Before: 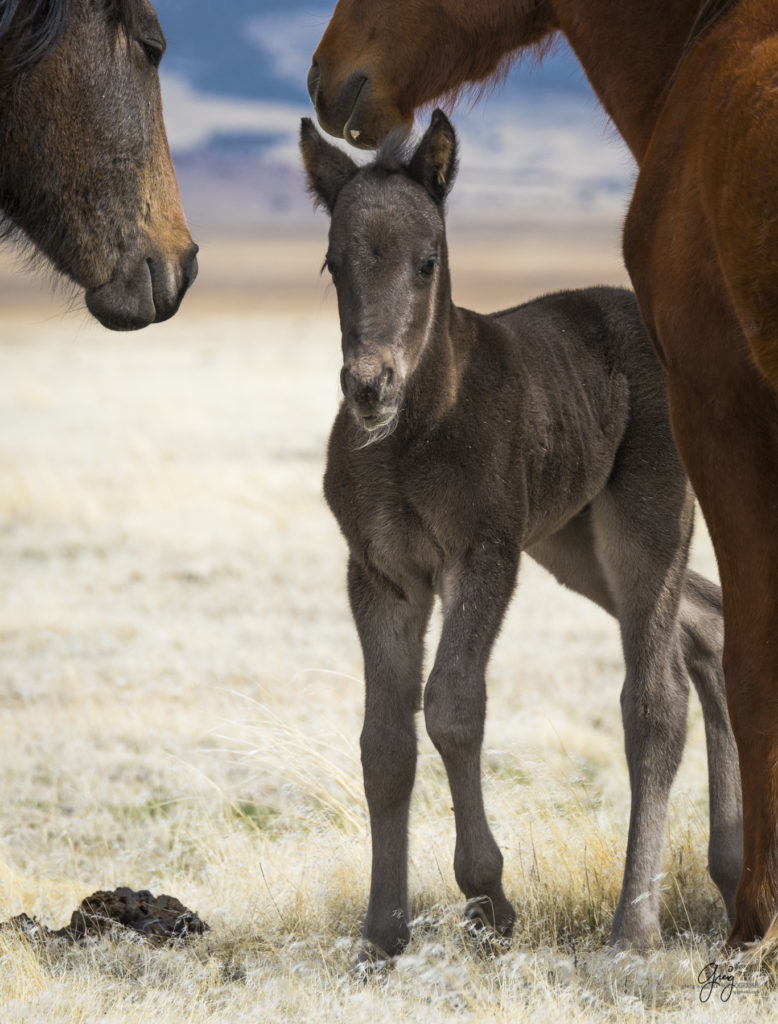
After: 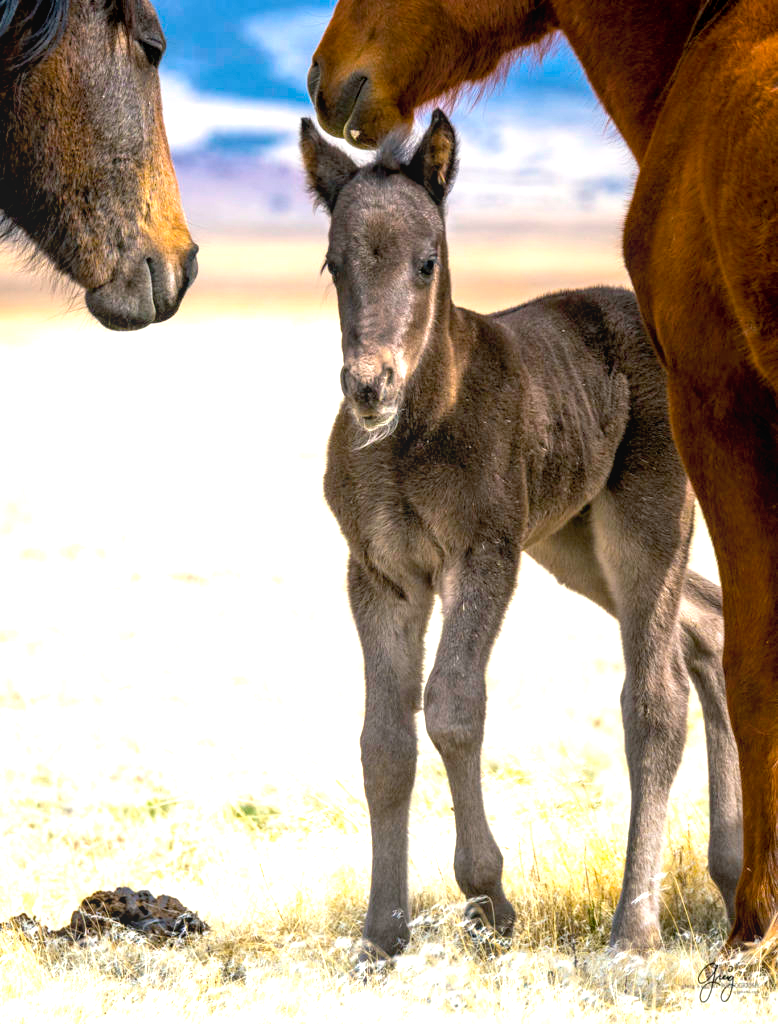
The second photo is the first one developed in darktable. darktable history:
exposure: black level correction 0.008, exposure 0.973 EV, compensate highlight preservation false
color balance rgb: shadows lift › chroma 2.057%, shadows lift › hue 214.69°, perceptual saturation grading › global saturation 19.96%, global vibrance 26.301%, contrast 6.129%
local contrast: detail 115%
